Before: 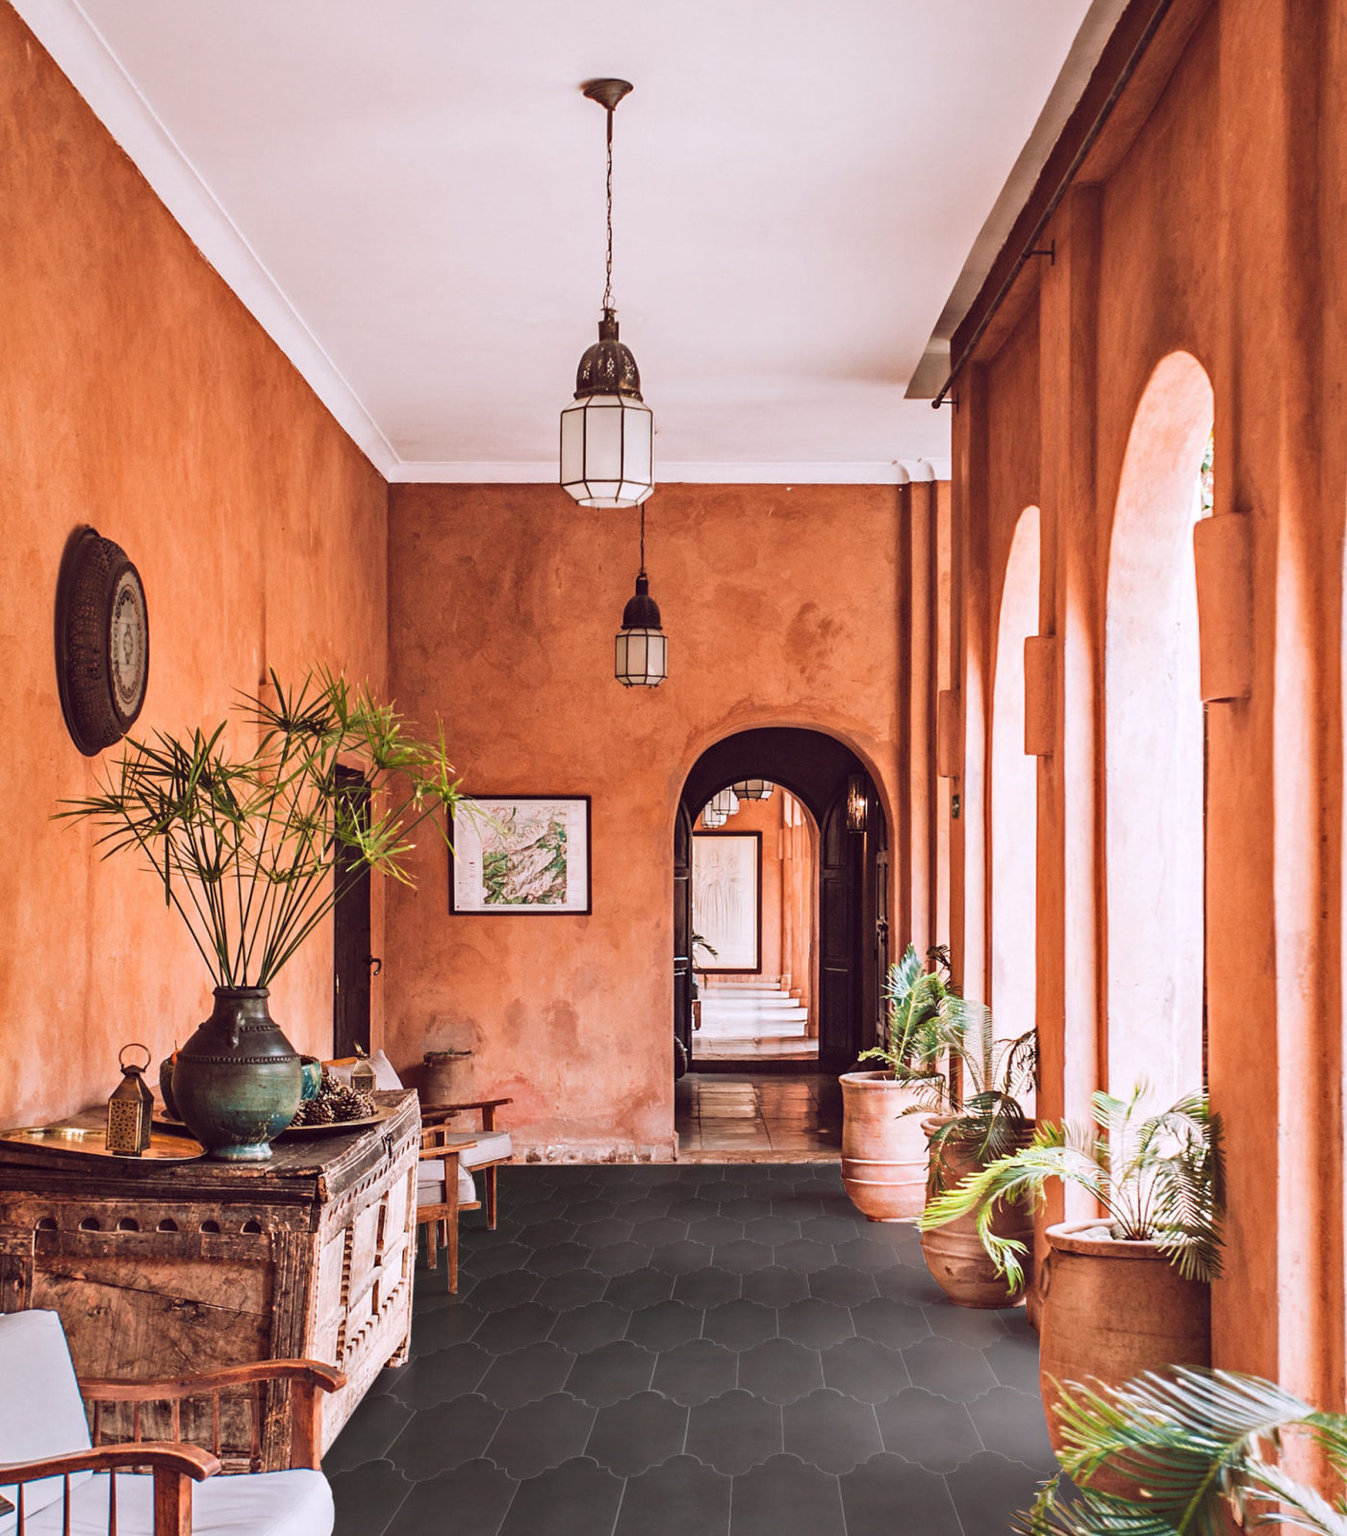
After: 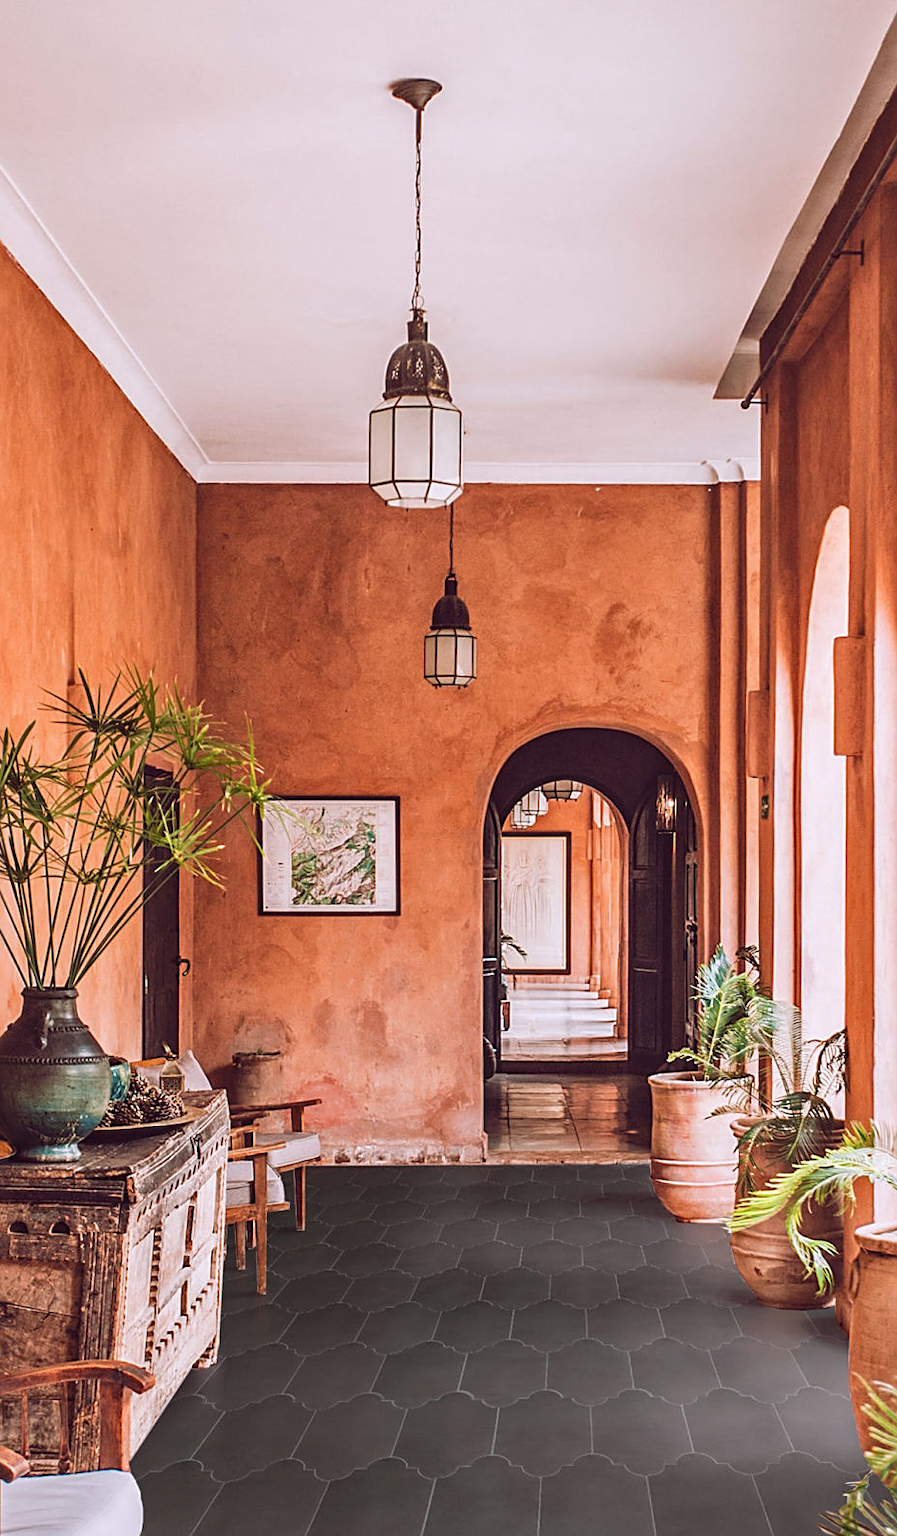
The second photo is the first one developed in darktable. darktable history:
sharpen: on, module defaults
local contrast: detail 109%
crop and rotate: left 14.322%, right 19.054%
